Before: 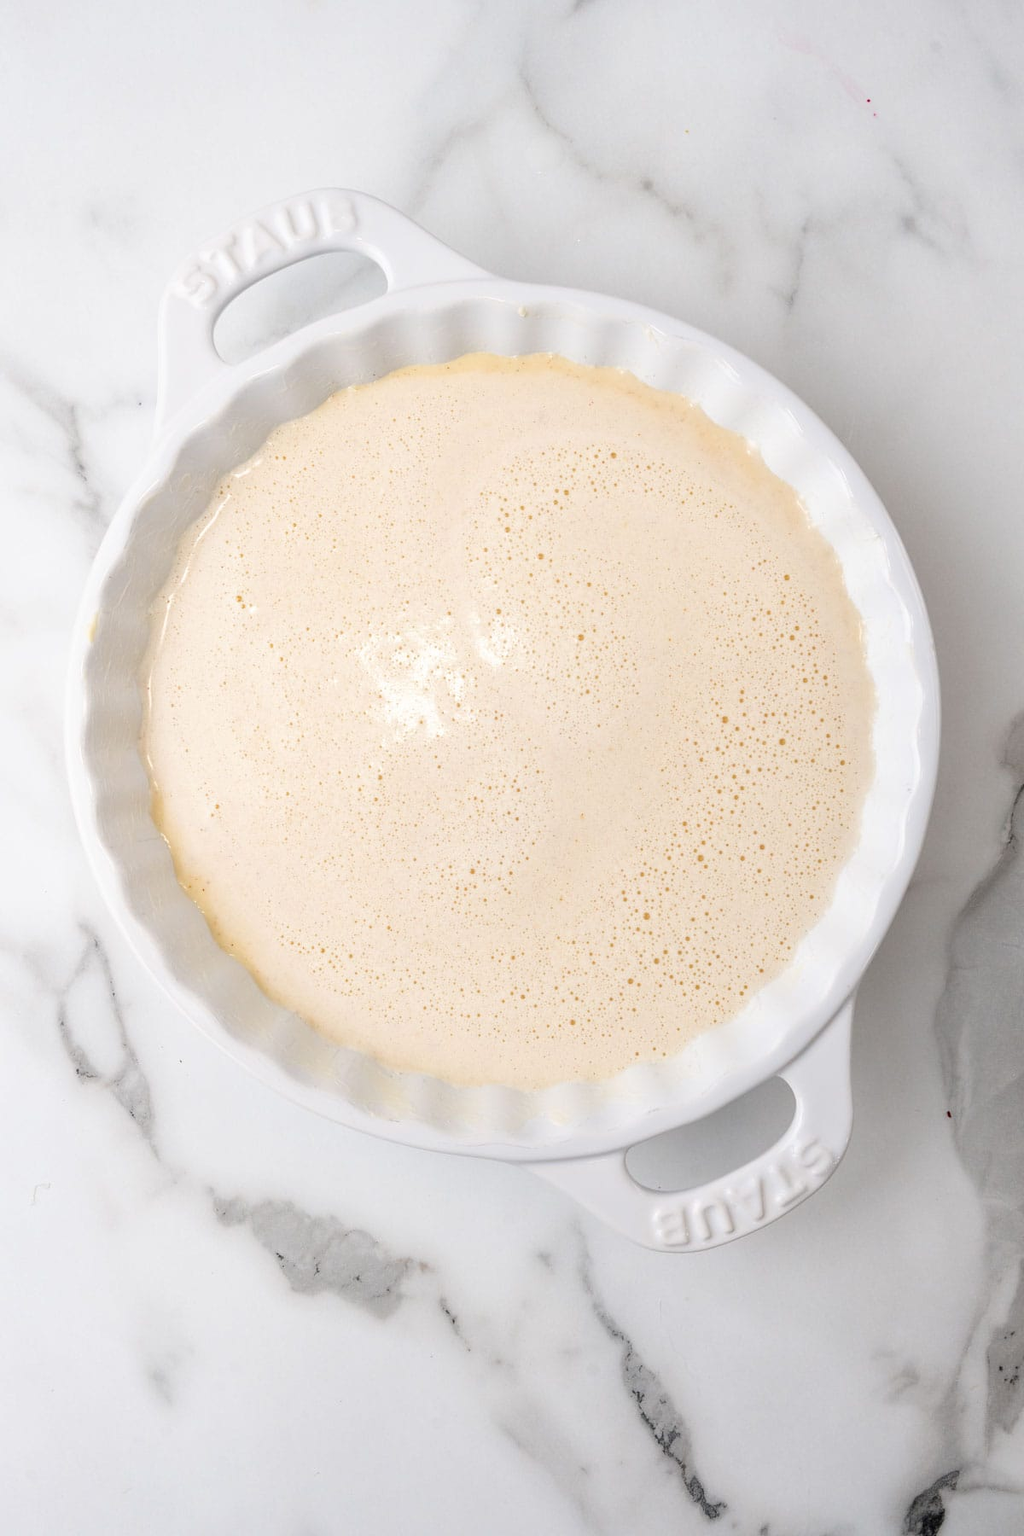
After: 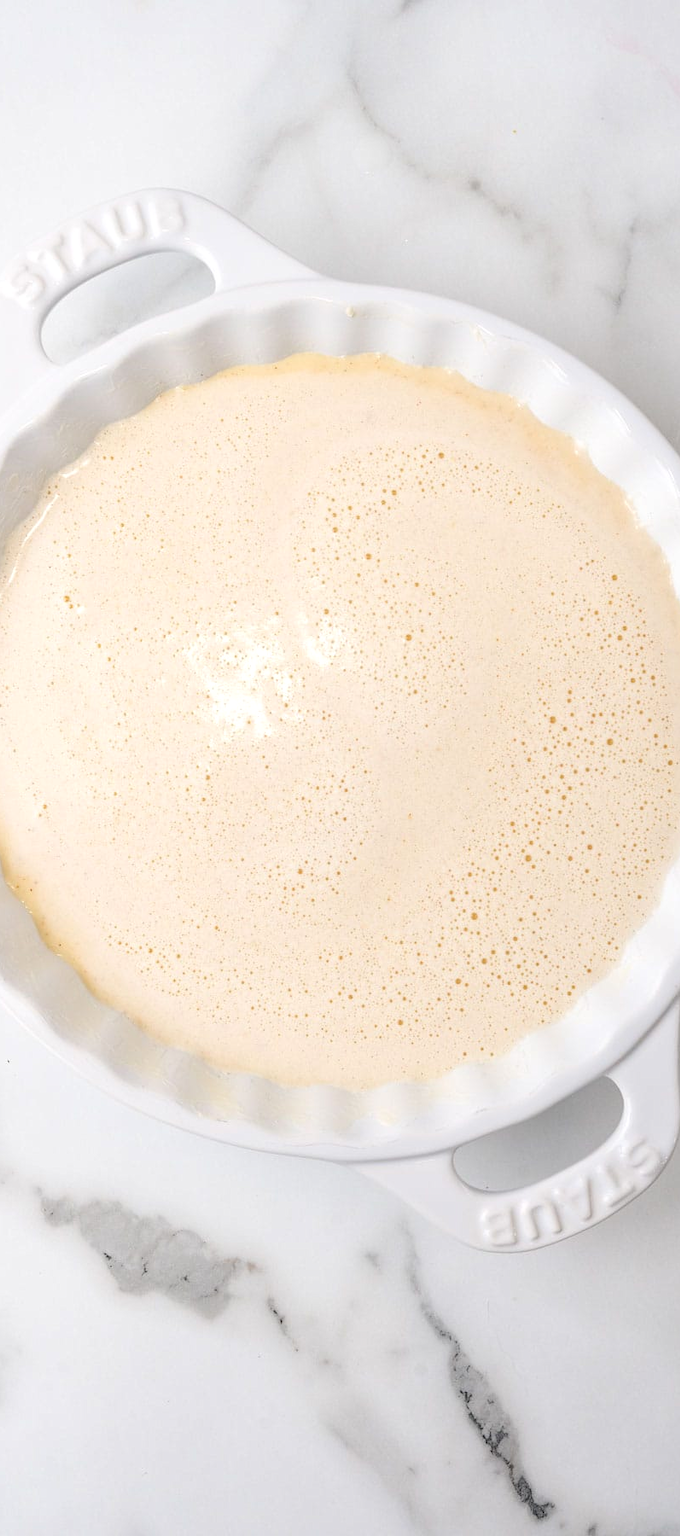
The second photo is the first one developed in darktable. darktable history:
crop: left 16.899%, right 16.556%
levels: levels [0.073, 0.497, 0.972]
